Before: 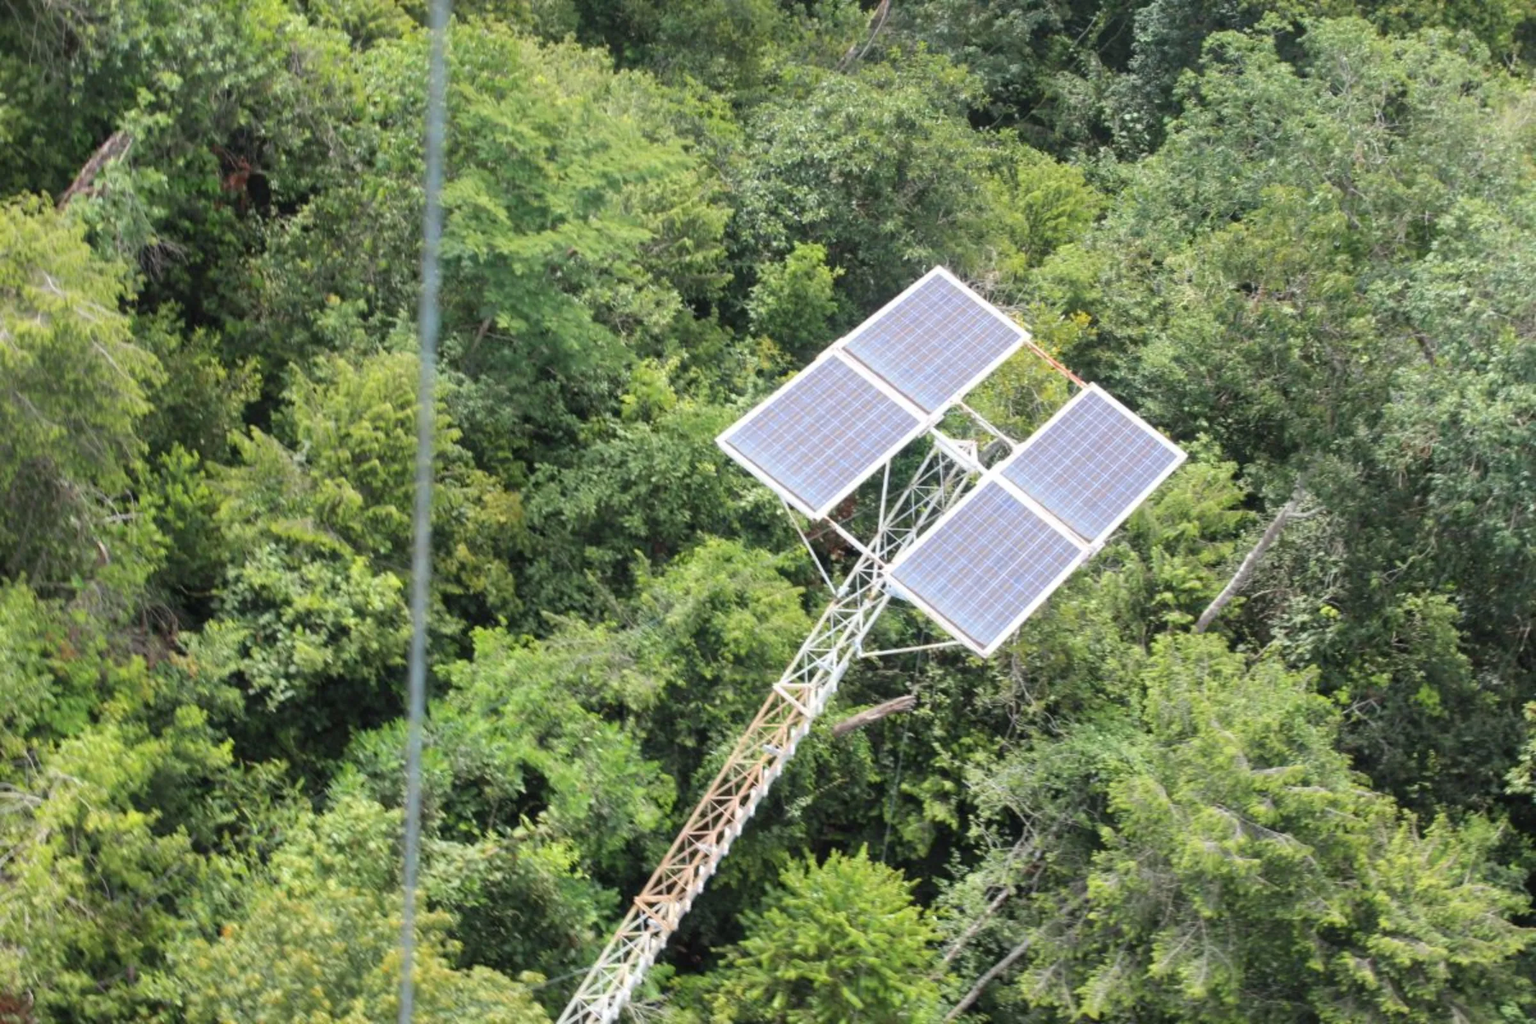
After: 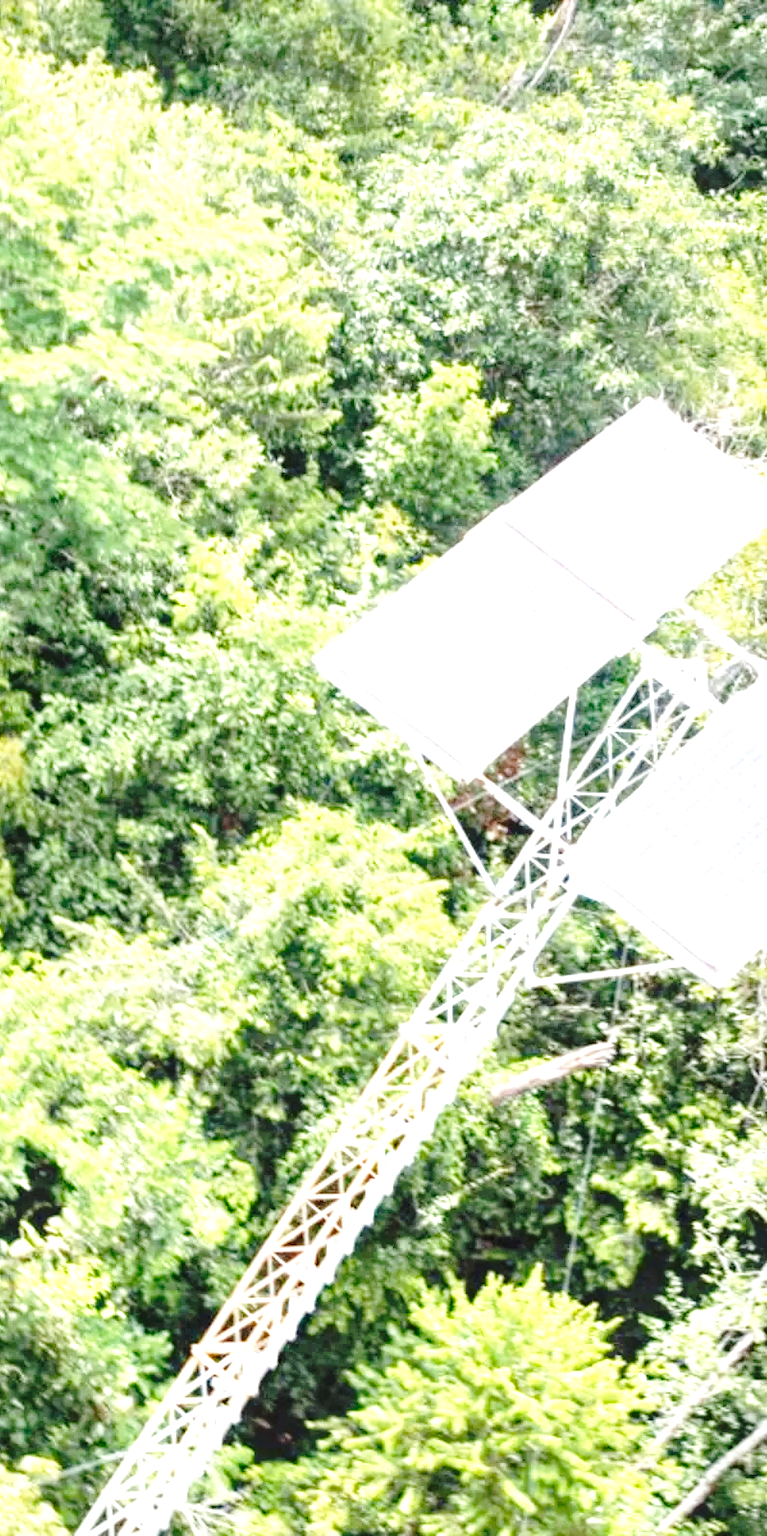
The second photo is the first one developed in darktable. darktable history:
base curve: curves: ch0 [(0, 0) (0.032, 0.037) (0.105, 0.228) (0.435, 0.76) (0.856, 0.983) (1, 1)], preserve colors none
local contrast: highlights 98%, shadows 90%, detail 160%, midtone range 0.2
exposure: black level correction 0, exposure 1.032 EV, compensate exposure bias true, compensate highlight preservation false
crop: left 32.978%, right 33.695%
haze removal: compatibility mode true, adaptive false
shadows and highlights: shadows 62.17, white point adjustment 0.4, highlights -33.68, compress 83.68%
